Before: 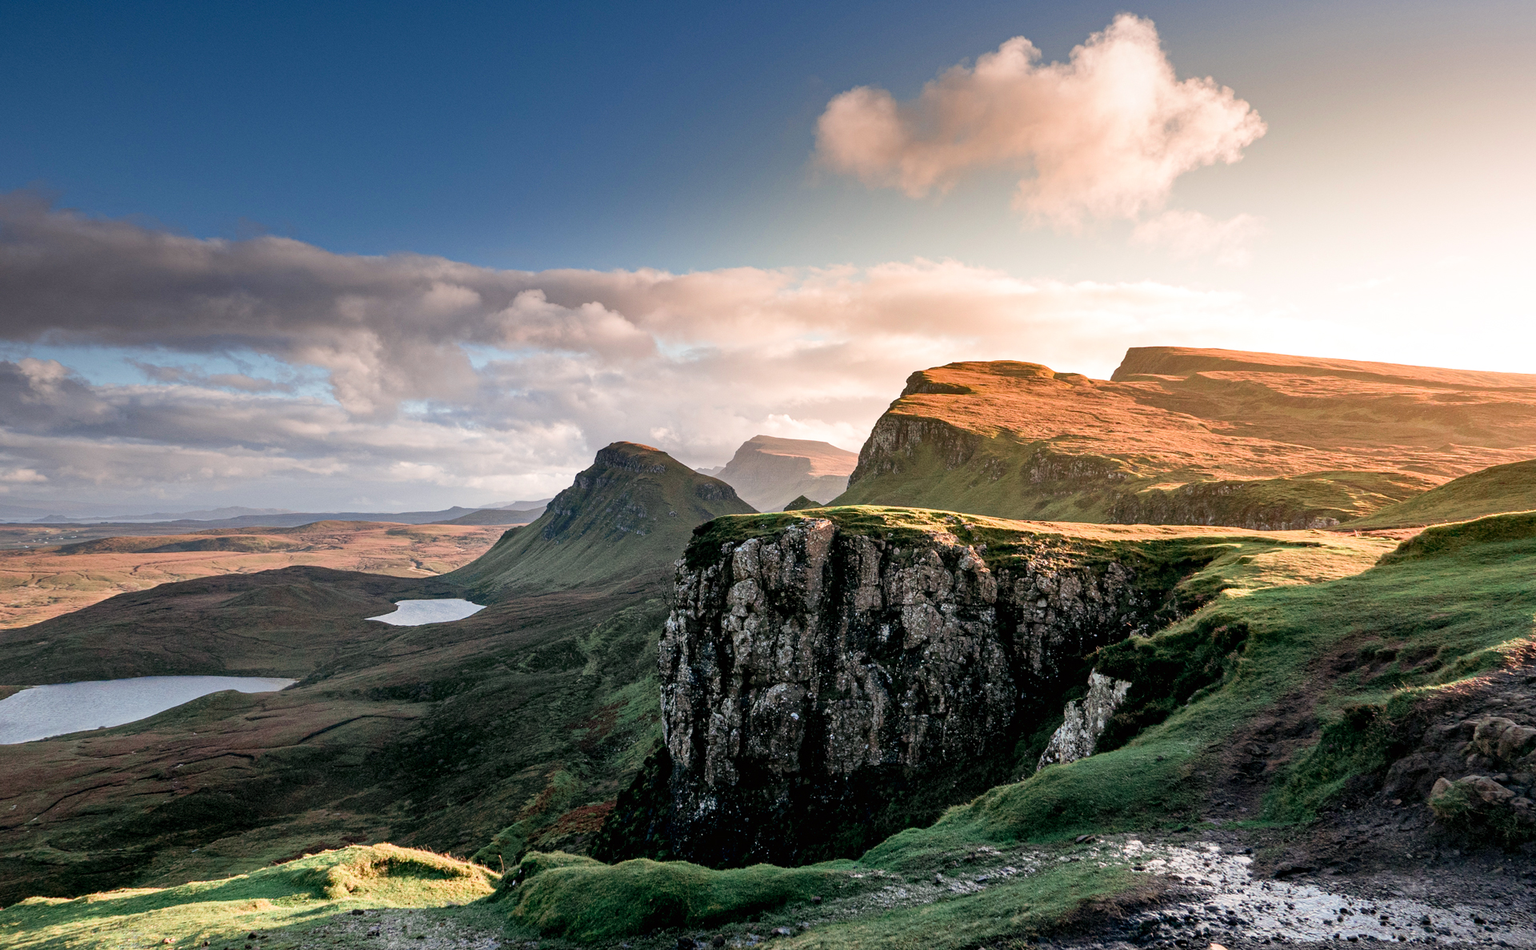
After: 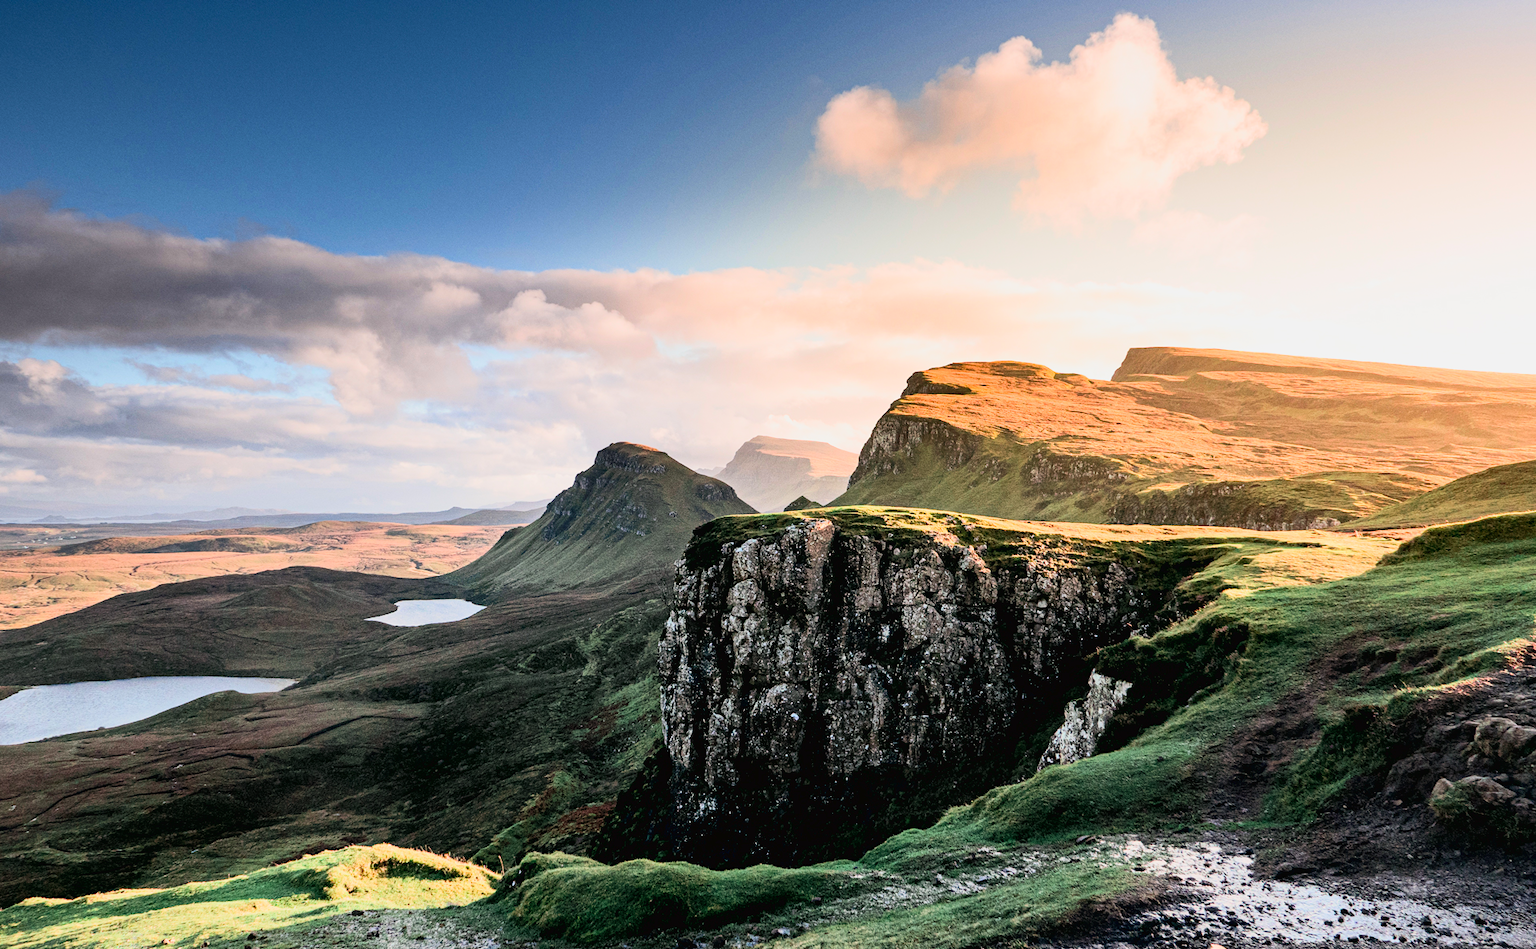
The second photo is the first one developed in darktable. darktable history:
tone curve: curves: ch0 [(0, 0.015) (0.037, 0.022) (0.131, 0.116) (0.316, 0.345) (0.49, 0.615) (0.677, 0.82) (0.813, 0.891) (1, 0.955)]; ch1 [(0, 0) (0.366, 0.367) (0.475, 0.462) (0.494, 0.496) (0.504, 0.497) (0.554, 0.571) (0.618, 0.668) (1, 1)]; ch2 [(0, 0) (0.333, 0.346) (0.375, 0.375) (0.435, 0.424) (0.476, 0.492) (0.502, 0.499) (0.525, 0.522) (0.558, 0.575) (0.614, 0.656) (1, 1)], color space Lab, linked channels, preserve colors none
crop and rotate: left 0.084%, bottom 0.014%
